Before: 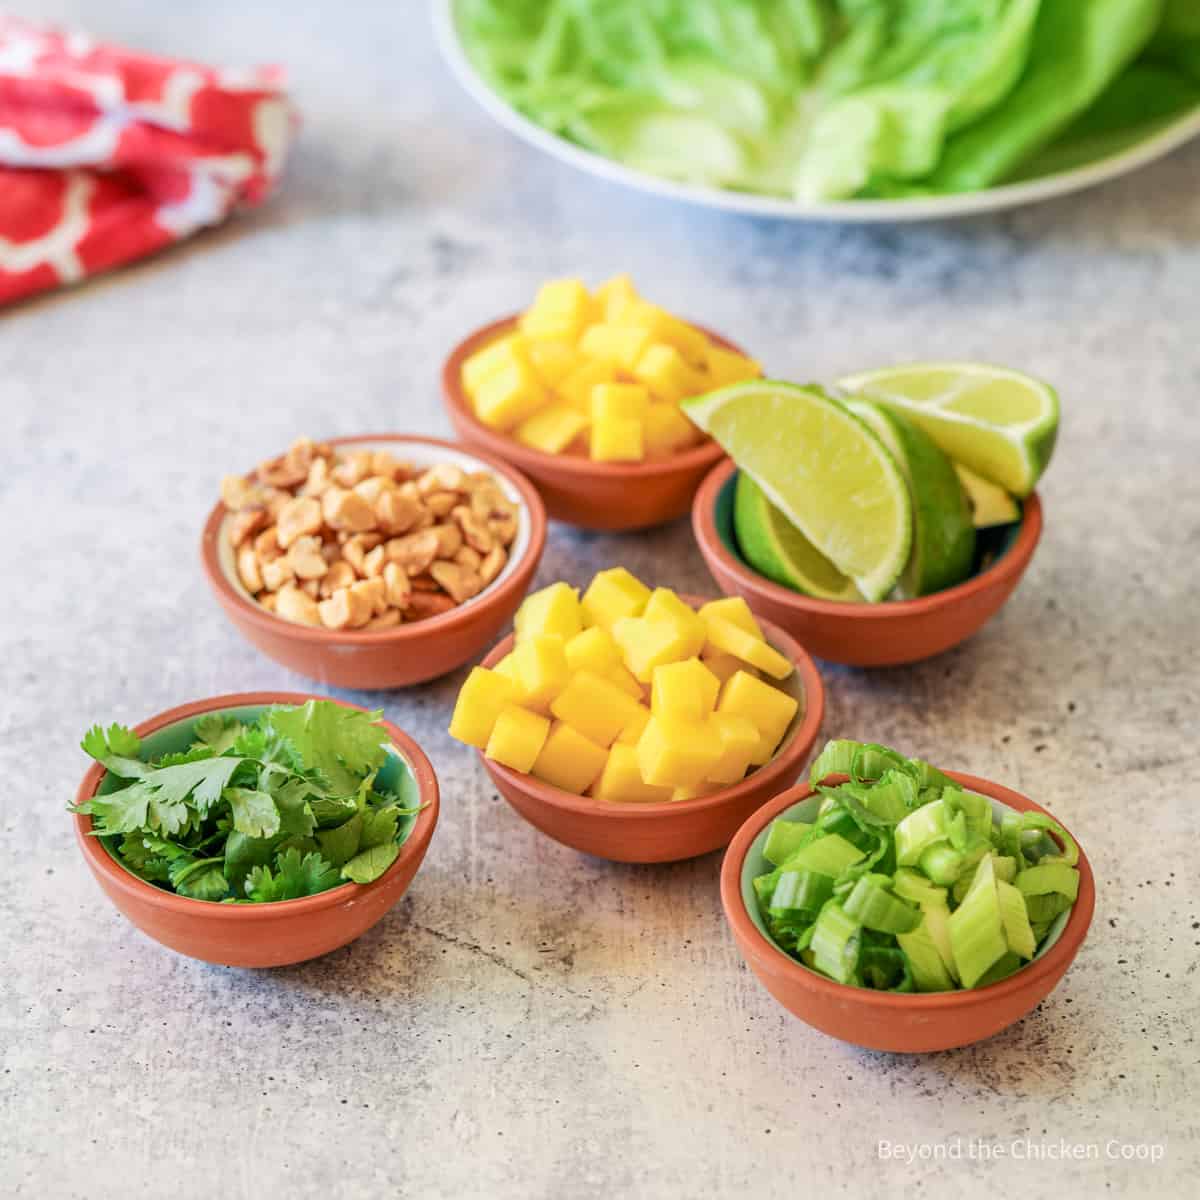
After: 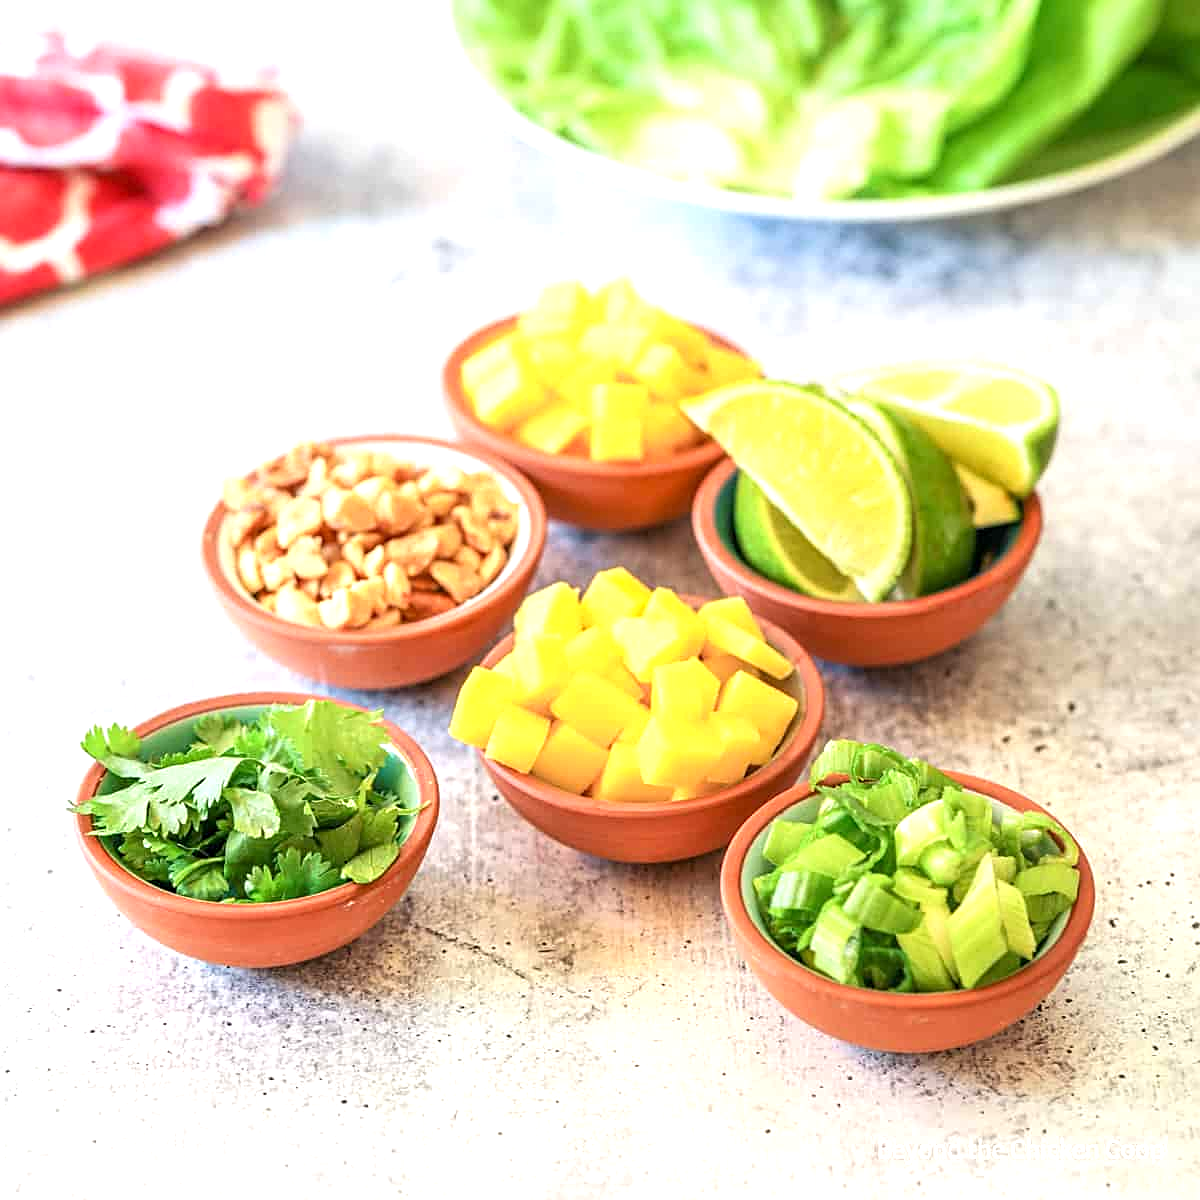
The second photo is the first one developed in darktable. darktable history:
exposure: exposure 0.781 EV, compensate exposure bias true, compensate highlight preservation false
sharpen: on, module defaults
